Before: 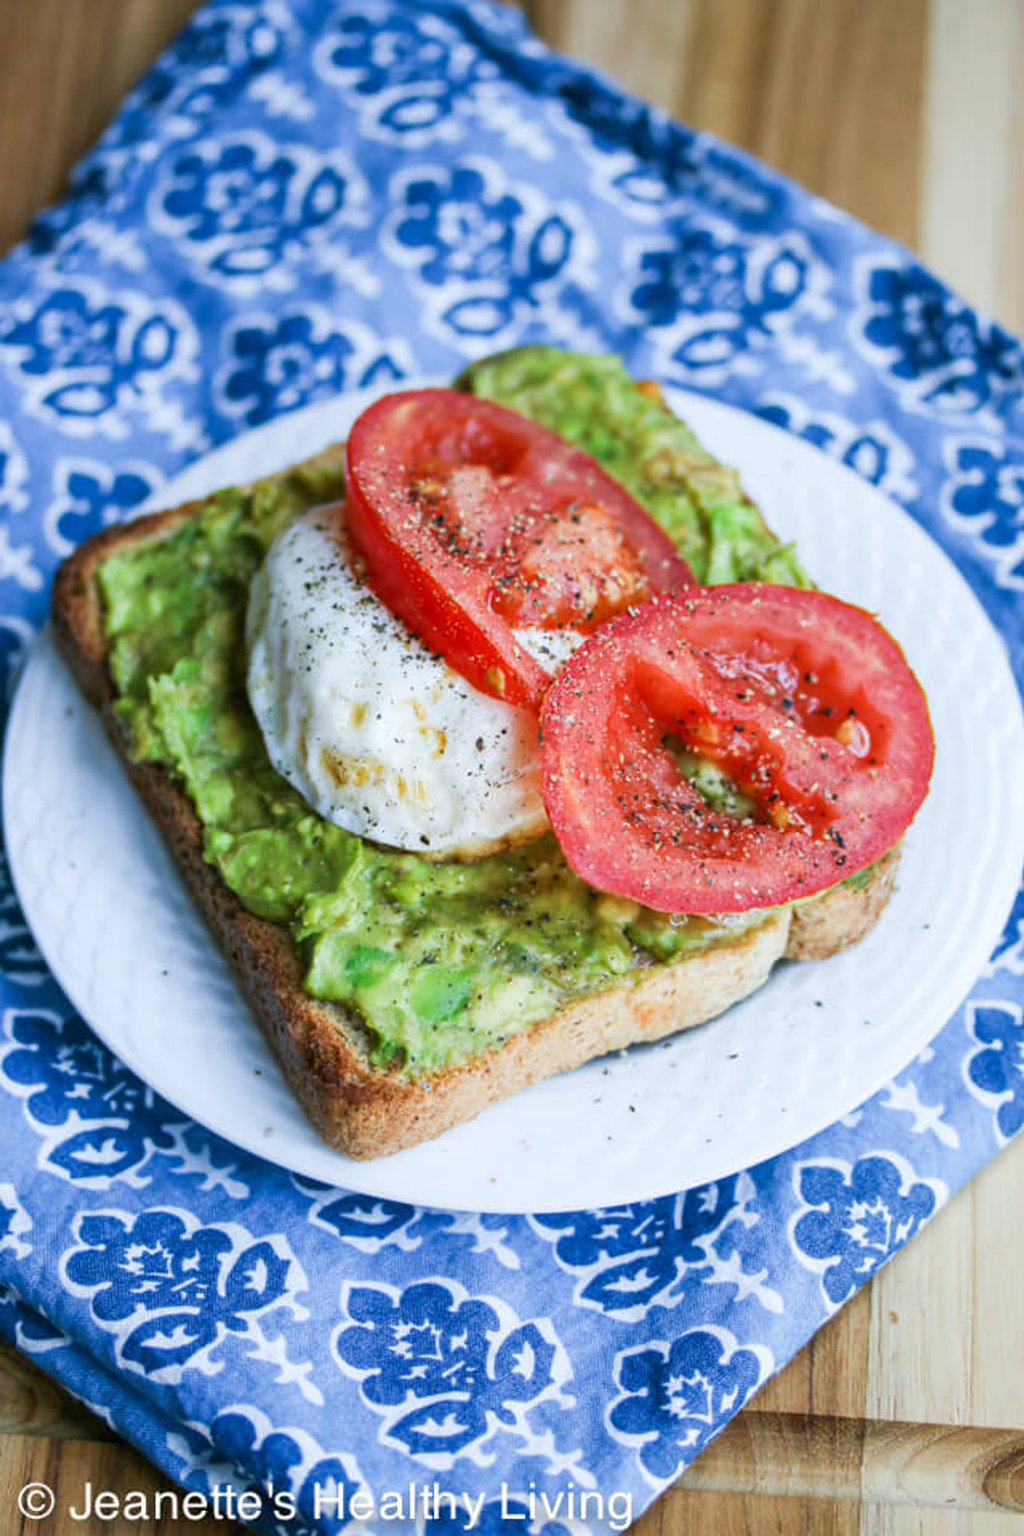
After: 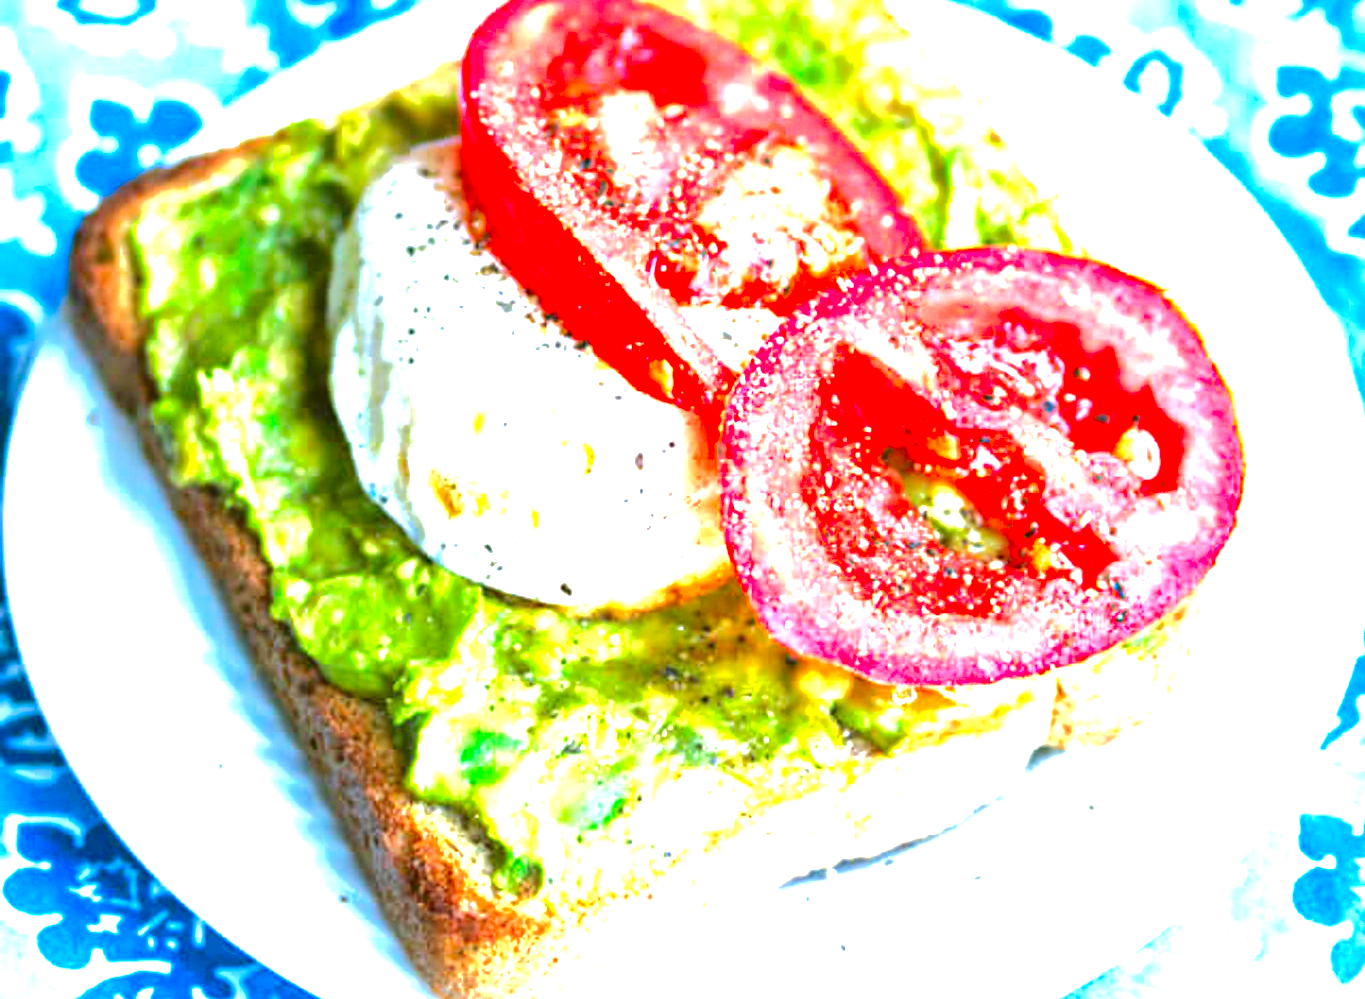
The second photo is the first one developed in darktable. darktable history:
crop and rotate: top 25.952%, bottom 25.265%
contrast brightness saturation: brightness -0.091
color correction: highlights b* -0.041, saturation 1.36
tone curve: curves: ch0 [(0, 0) (0.003, 0.048) (0.011, 0.055) (0.025, 0.065) (0.044, 0.089) (0.069, 0.111) (0.1, 0.132) (0.136, 0.163) (0.177, 0.21) (0.224, 0.259) (0.277, 0.323) (0.335, 0.385) (0.399, 0.442) (0.468, 0.508) (0.543, 0.578) (0.623, 0.648) (0.709, 0.716) (0.801, 0.781) (0.898, 0.845) (1, 1)], color space Lab, independent channels, preserve colors none
exposure: black level correction 0, exposure 1.975 EV, compensate highlight preservation false
